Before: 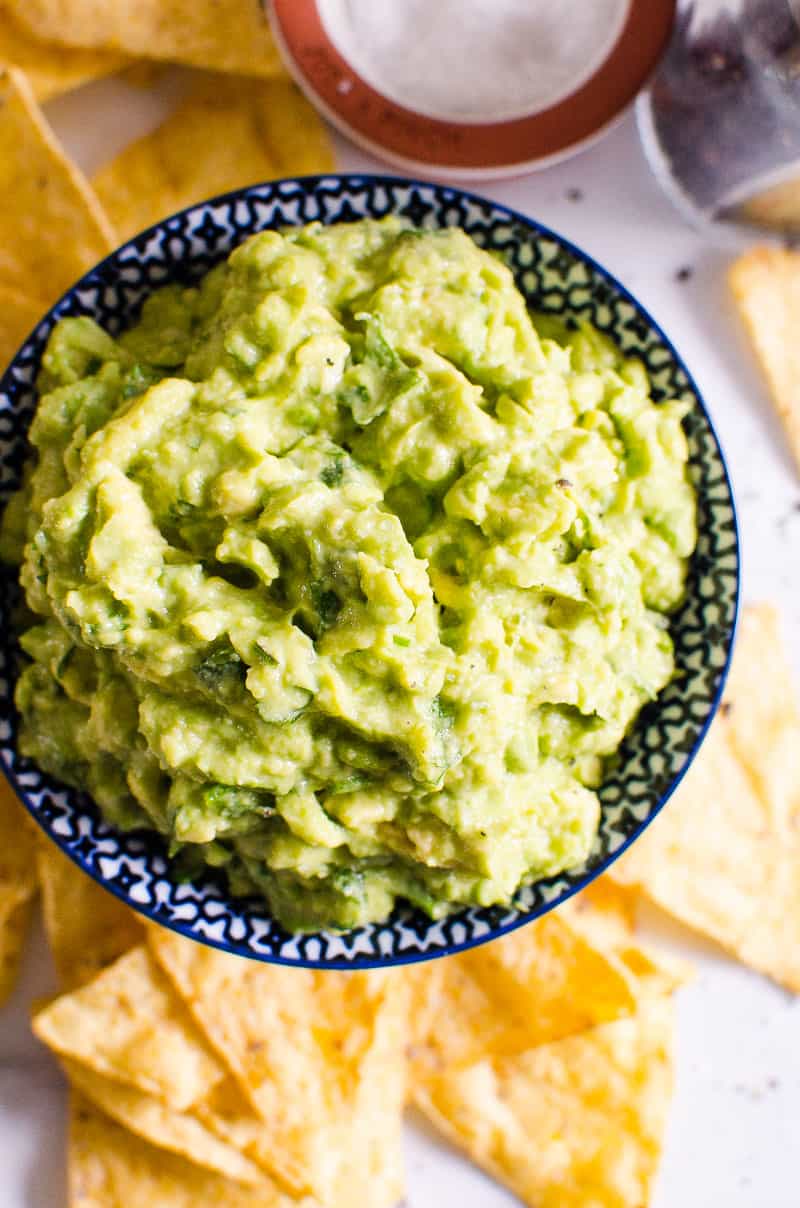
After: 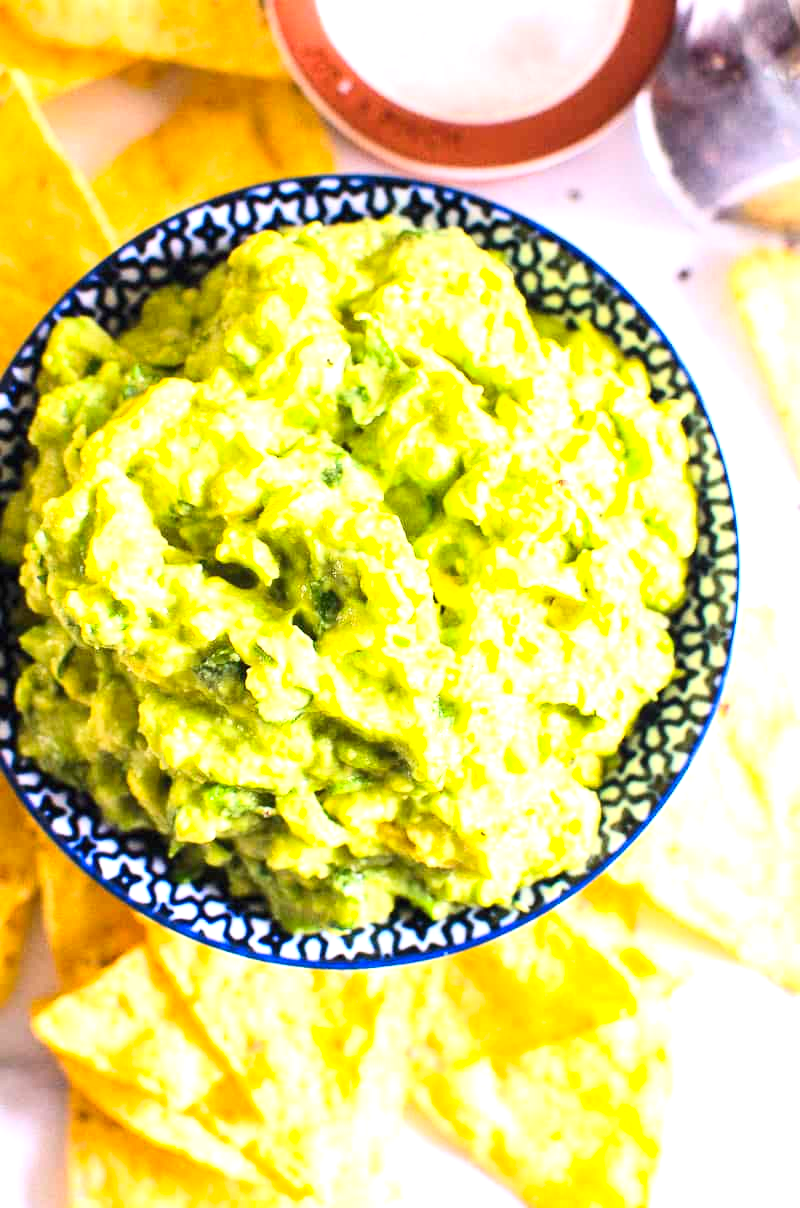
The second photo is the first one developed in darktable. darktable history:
exposure: black level correction 0, exposure 1.105 EV, compensate exposure bias true, compensate highlight preservation false
contrast brightness saturation: contrast 0.197, brightness 0.163, saturation 0.221
